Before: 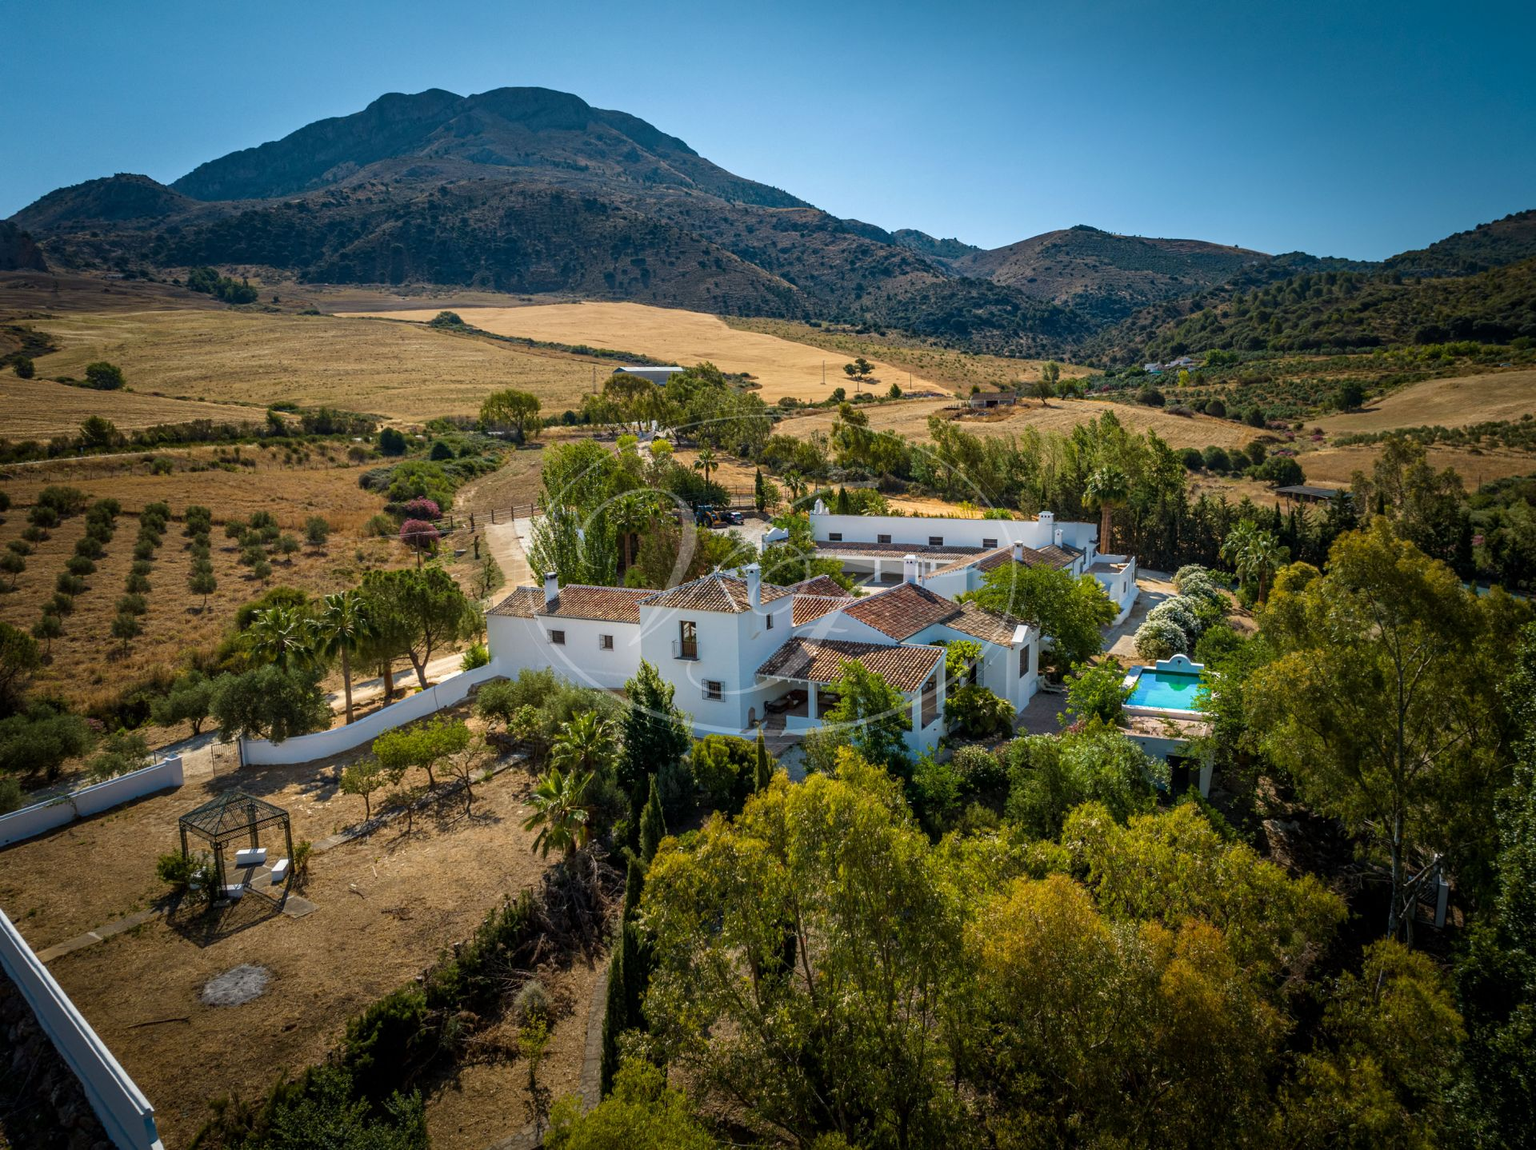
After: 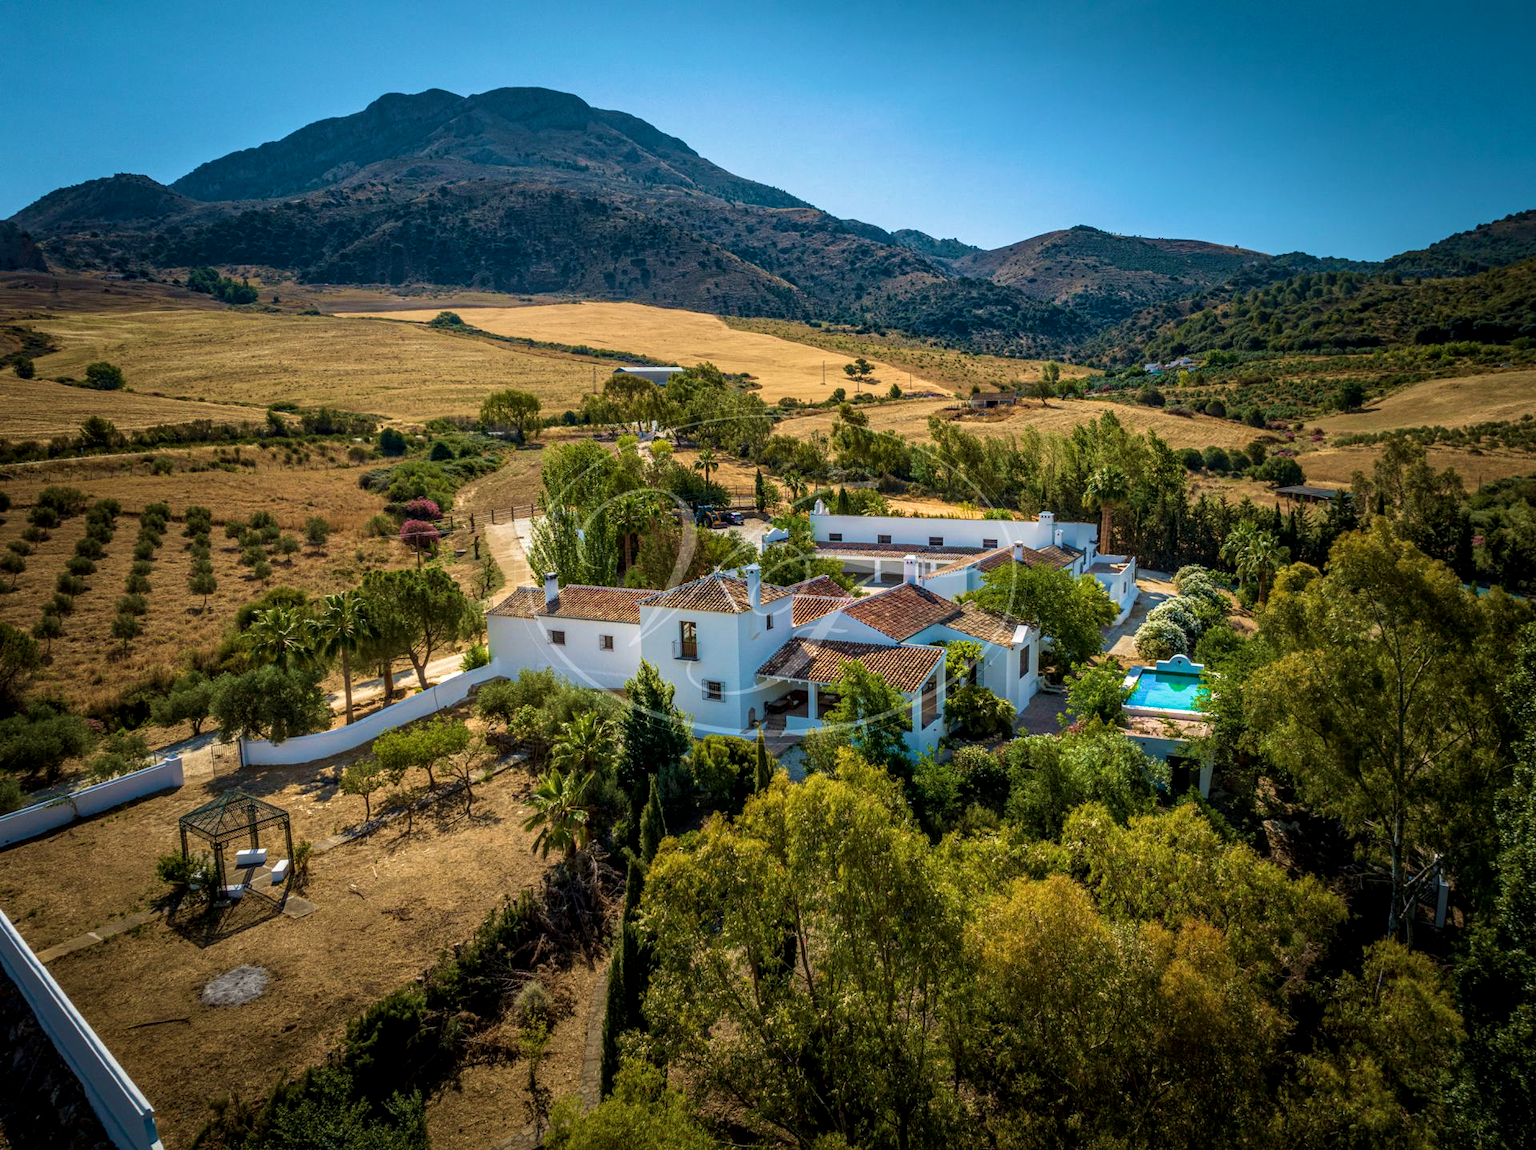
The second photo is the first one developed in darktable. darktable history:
local contrast: on, module defaults
velvia: strength 44.79%
